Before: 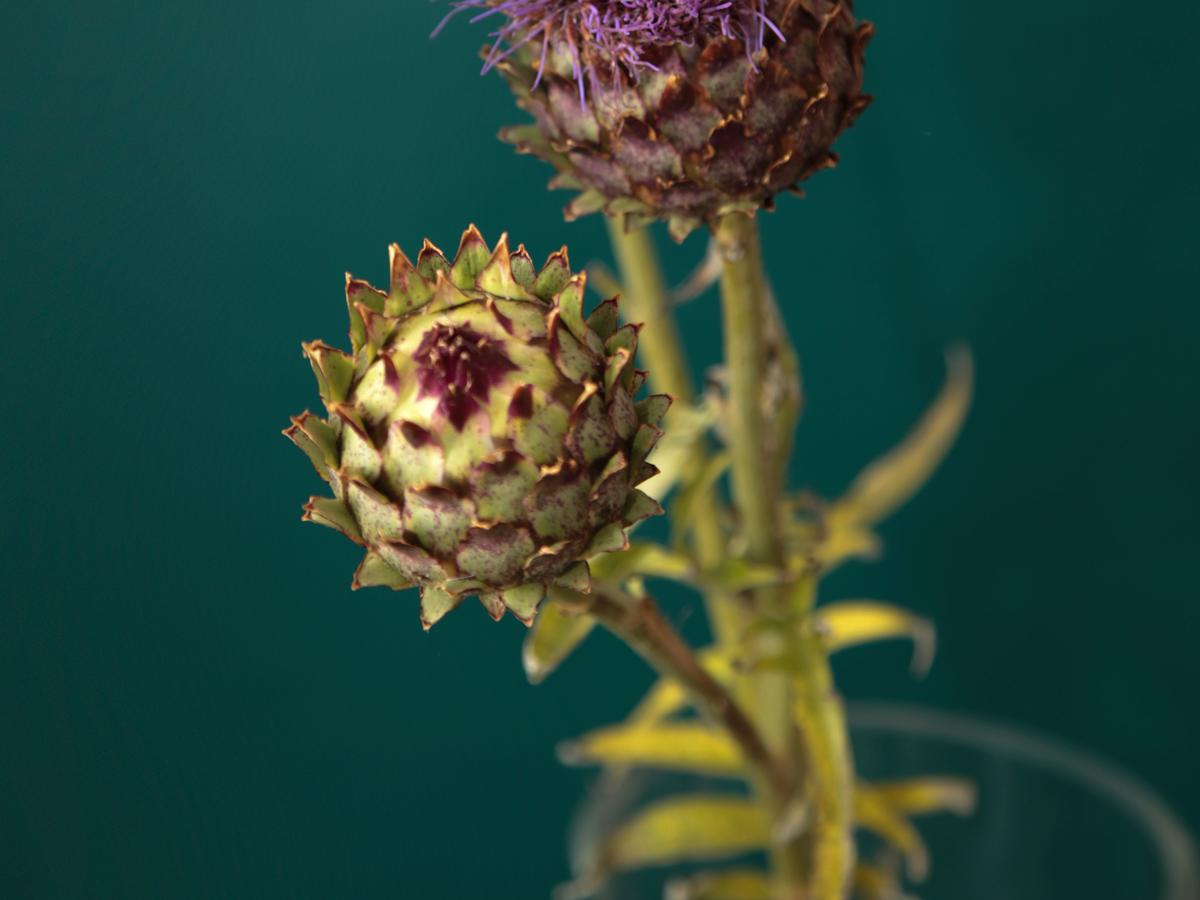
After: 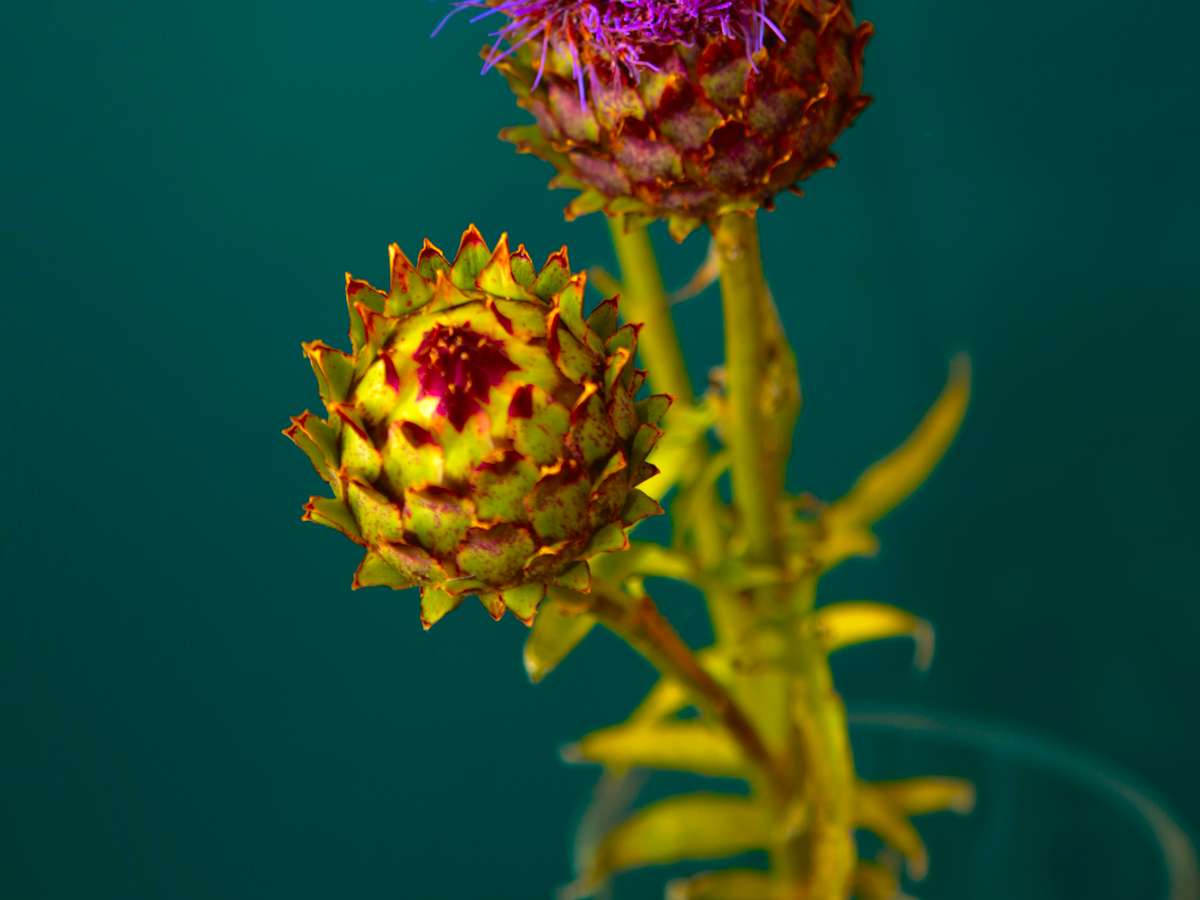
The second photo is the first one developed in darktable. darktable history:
color contrast: green-magenta contrast 1.55, blue-yellow contrast 1.83
color balance rgb: linear chroma grading › global chroma 15%, perceptual saturation grading › global saturation 30%
